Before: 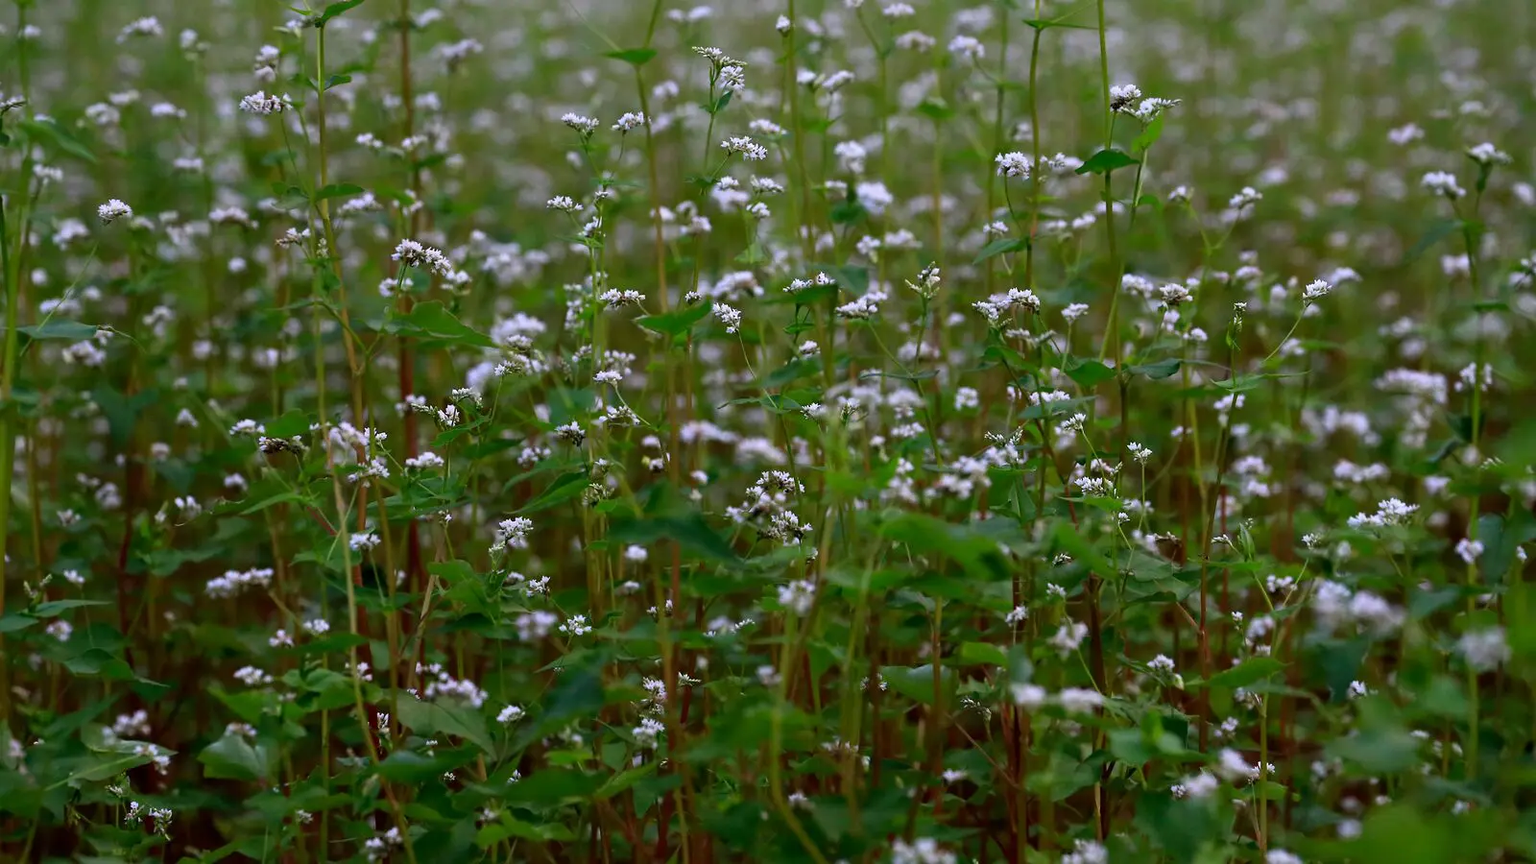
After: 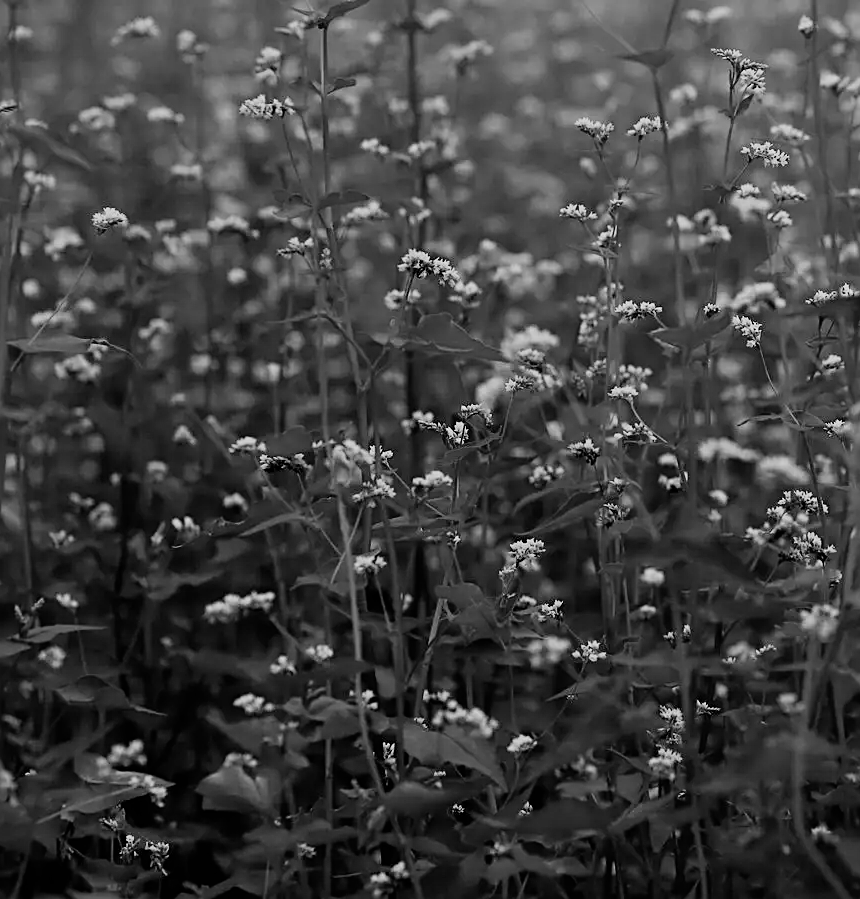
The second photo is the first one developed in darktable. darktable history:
filmic rgb: black relative exposure -7.65 EV, white relative exposure 4.56 EV, hardness 3.61
color calibration: output gray [0.267, 0.423, 0.261, 0], x 0.397, y 0.386, temperature 3637.83 K, gamut compression 0.985
crop: left 0.671%, right 45.557%, bottom 0.079%
sharpen: on, module defaults
